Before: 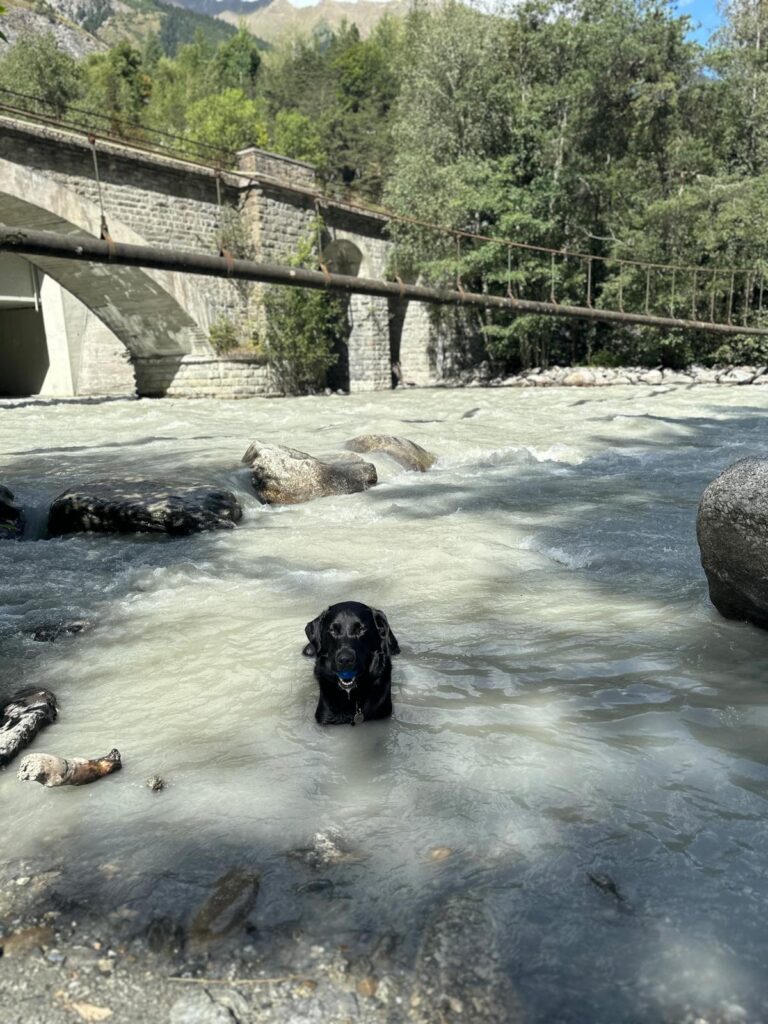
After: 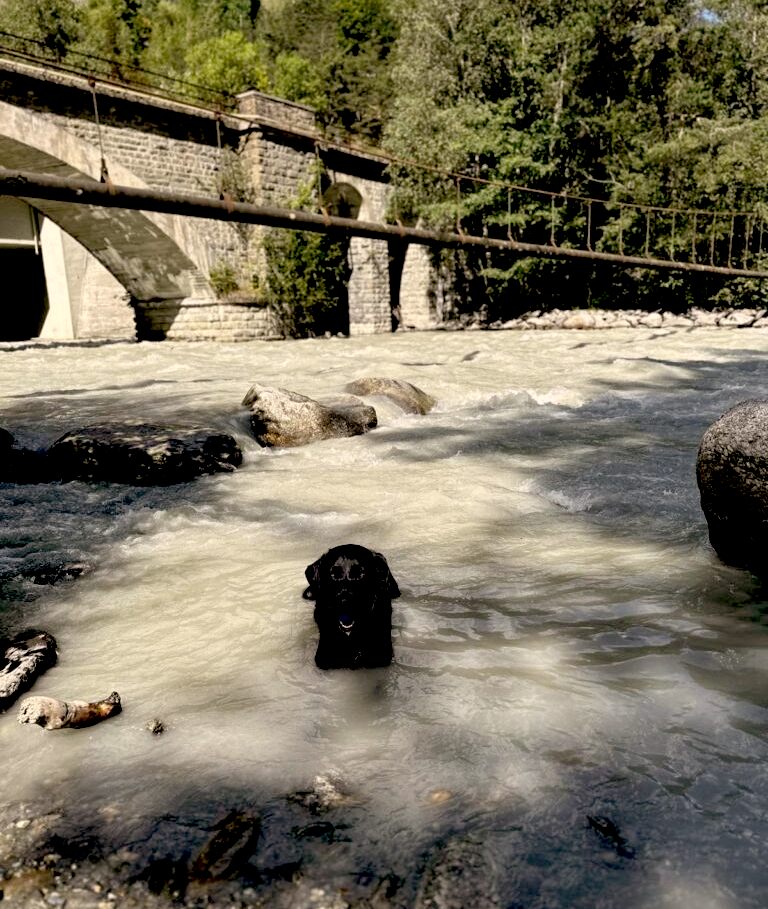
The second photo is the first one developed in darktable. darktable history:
crop and rotate: top 5.609%, bottom 5.609%
exposure: black level correction 0.056, compensate highlight preservation false
color correction: highlights a* 6.27, highlights b* 8.19, shadows a* 5.94, shadows b* 7.23, saturation 0.9
